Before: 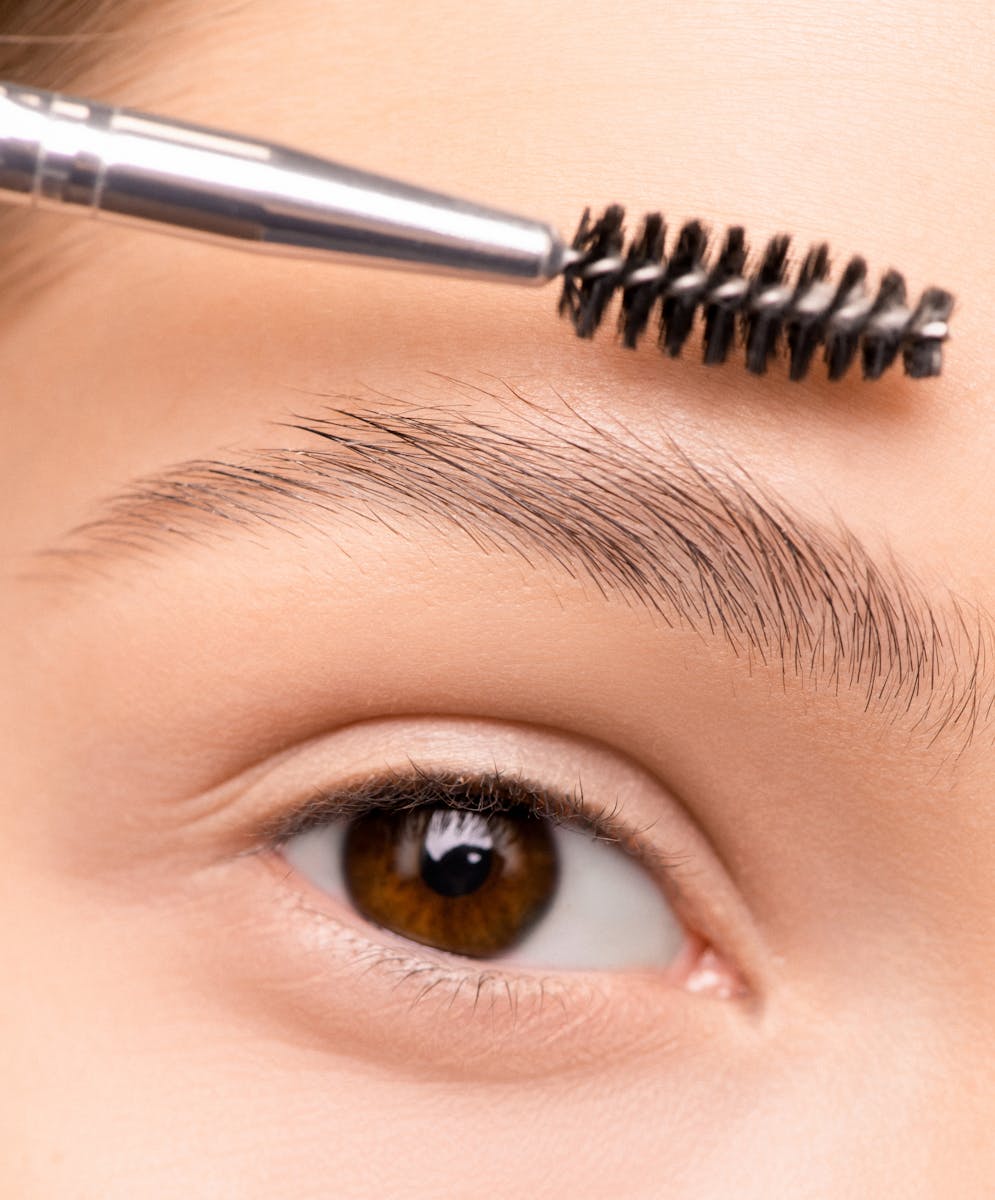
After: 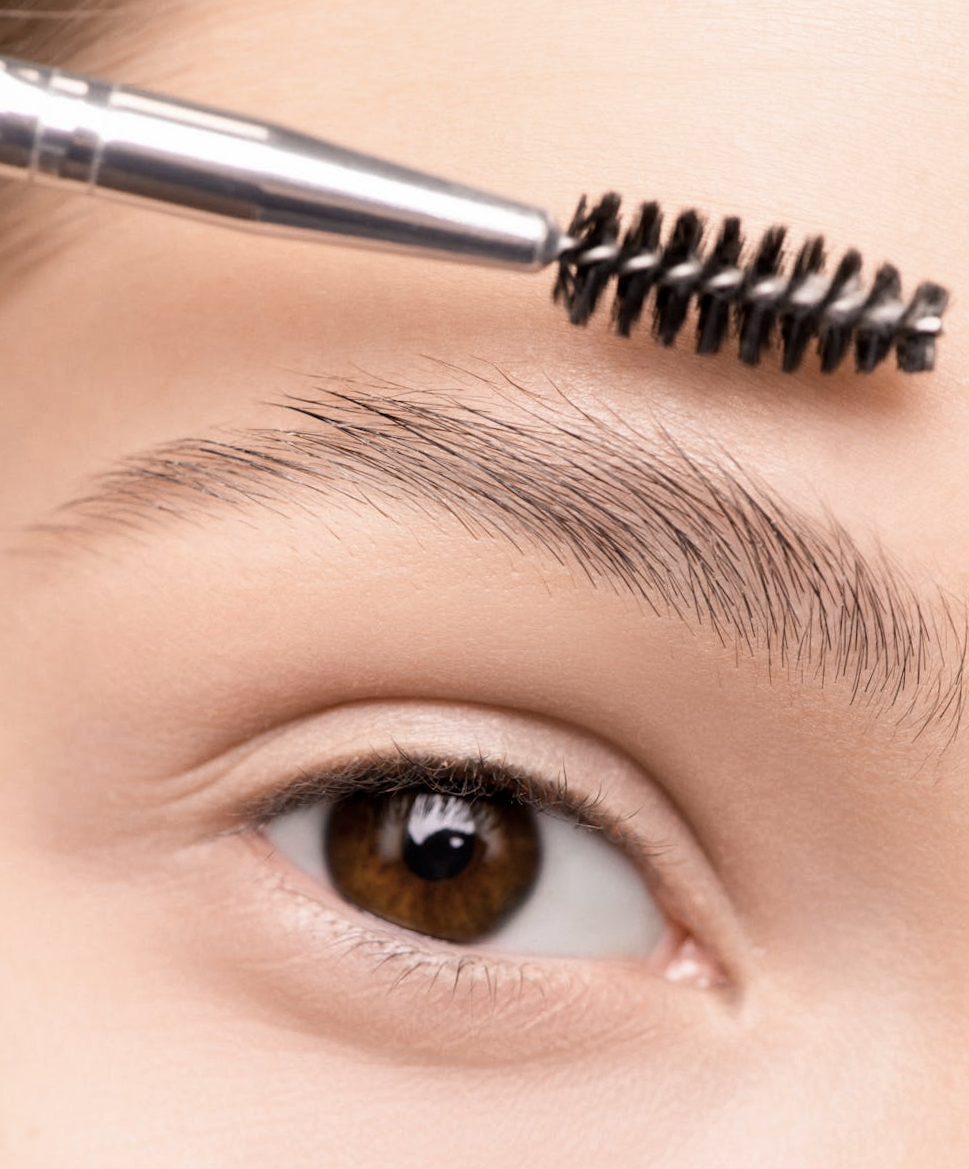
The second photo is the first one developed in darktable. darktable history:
crop and rotate: angle -1.26°
contrast brightness saturation: contrast 0.059, brightness -0.007, saturation -0.236
